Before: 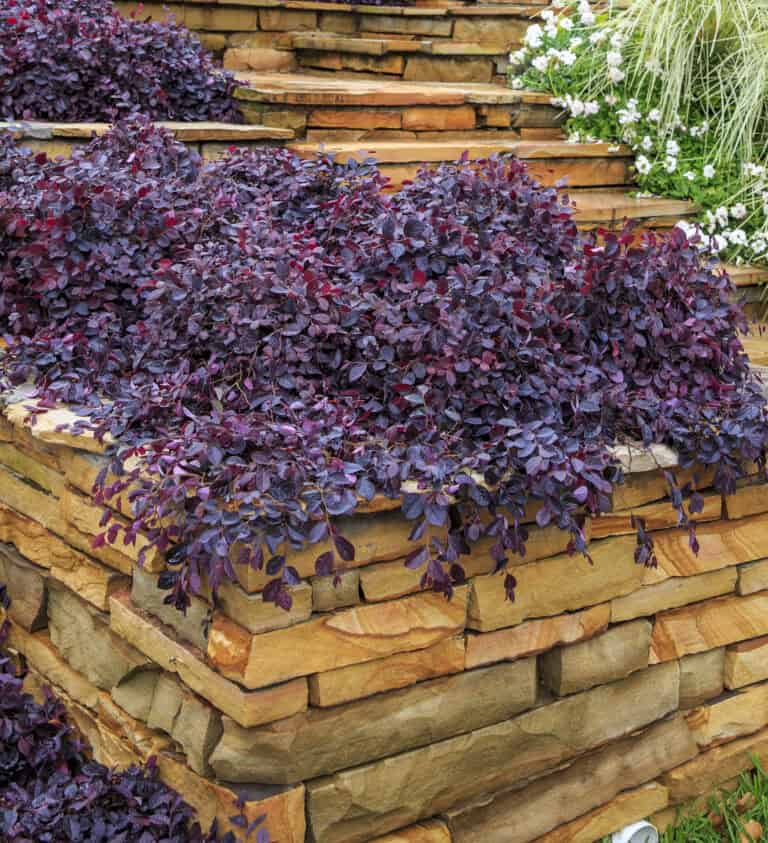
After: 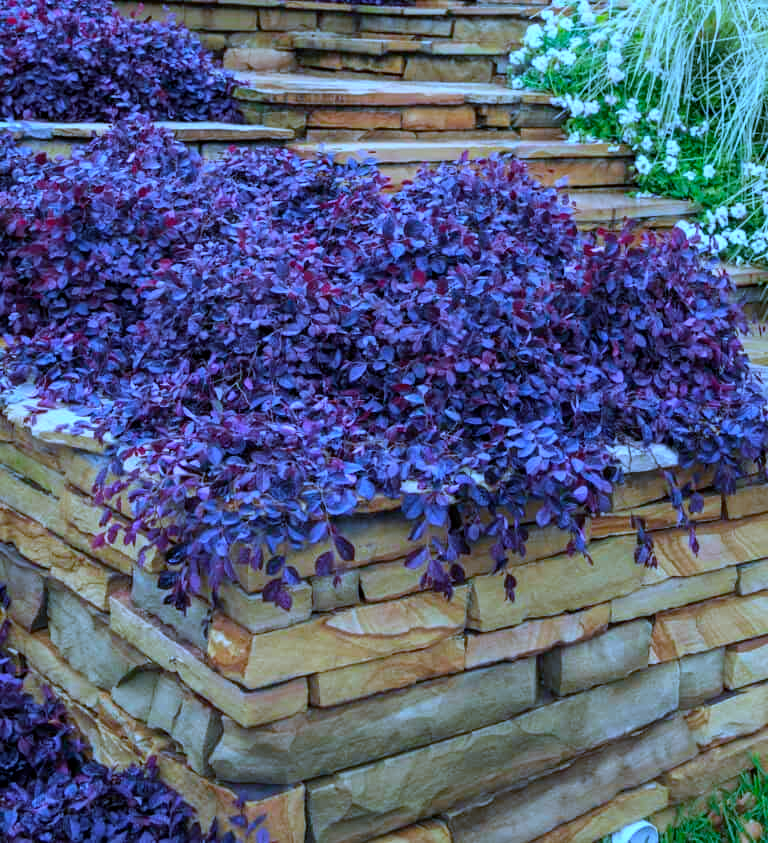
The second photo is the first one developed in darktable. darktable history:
white balance: red 0.766, blue 1.537
rgb curve: mode RGB, independent channels
